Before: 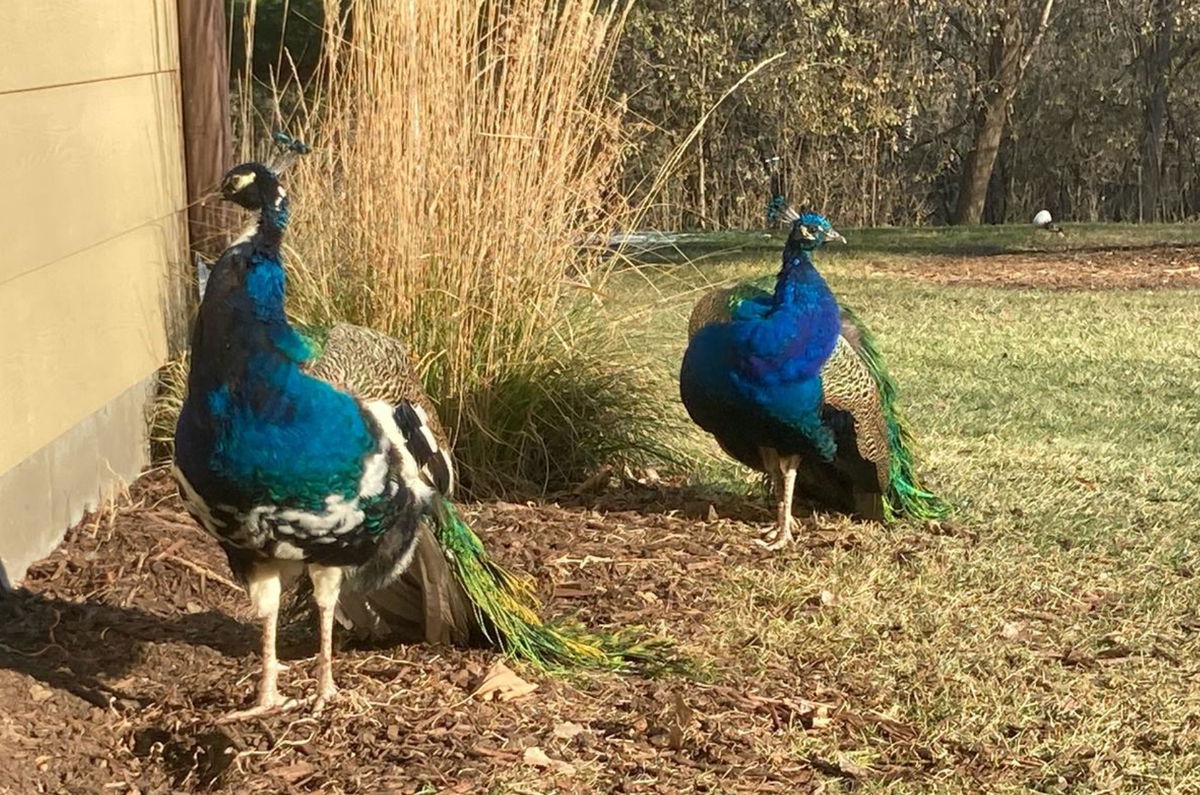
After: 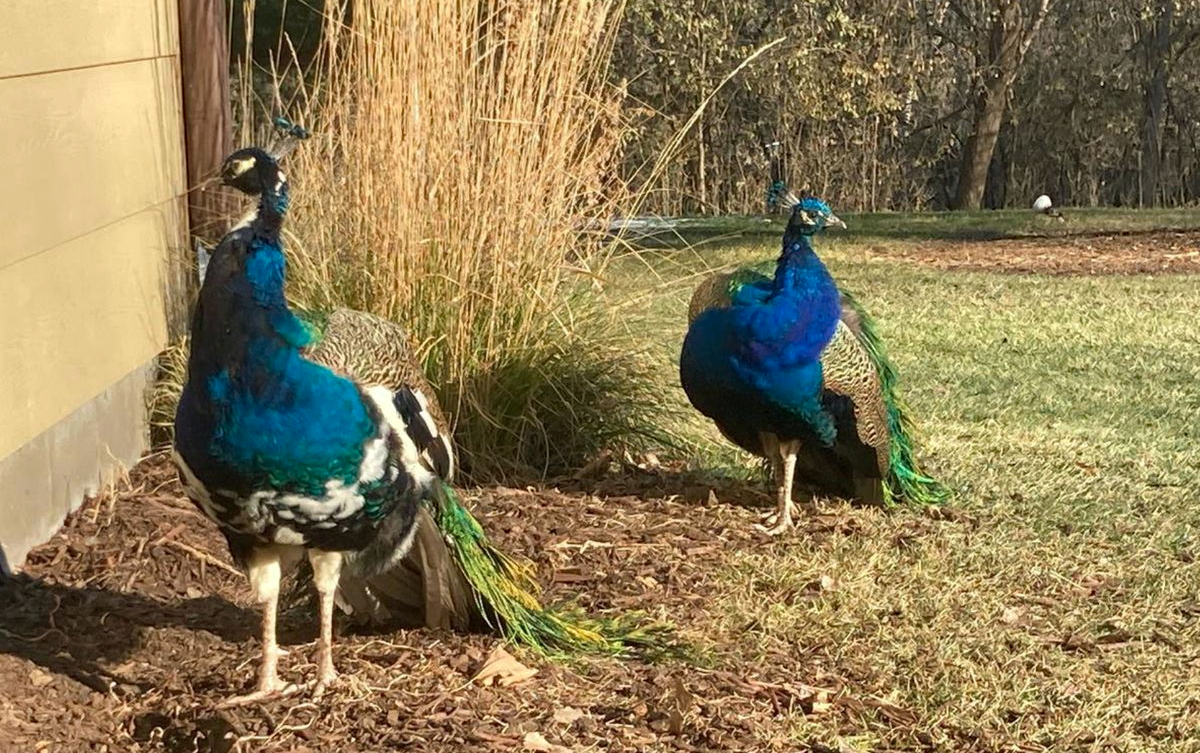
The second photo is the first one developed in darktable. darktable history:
haze removal: compatibility mode true
crop and rotate: top 1.96%, bottom 3.268%
